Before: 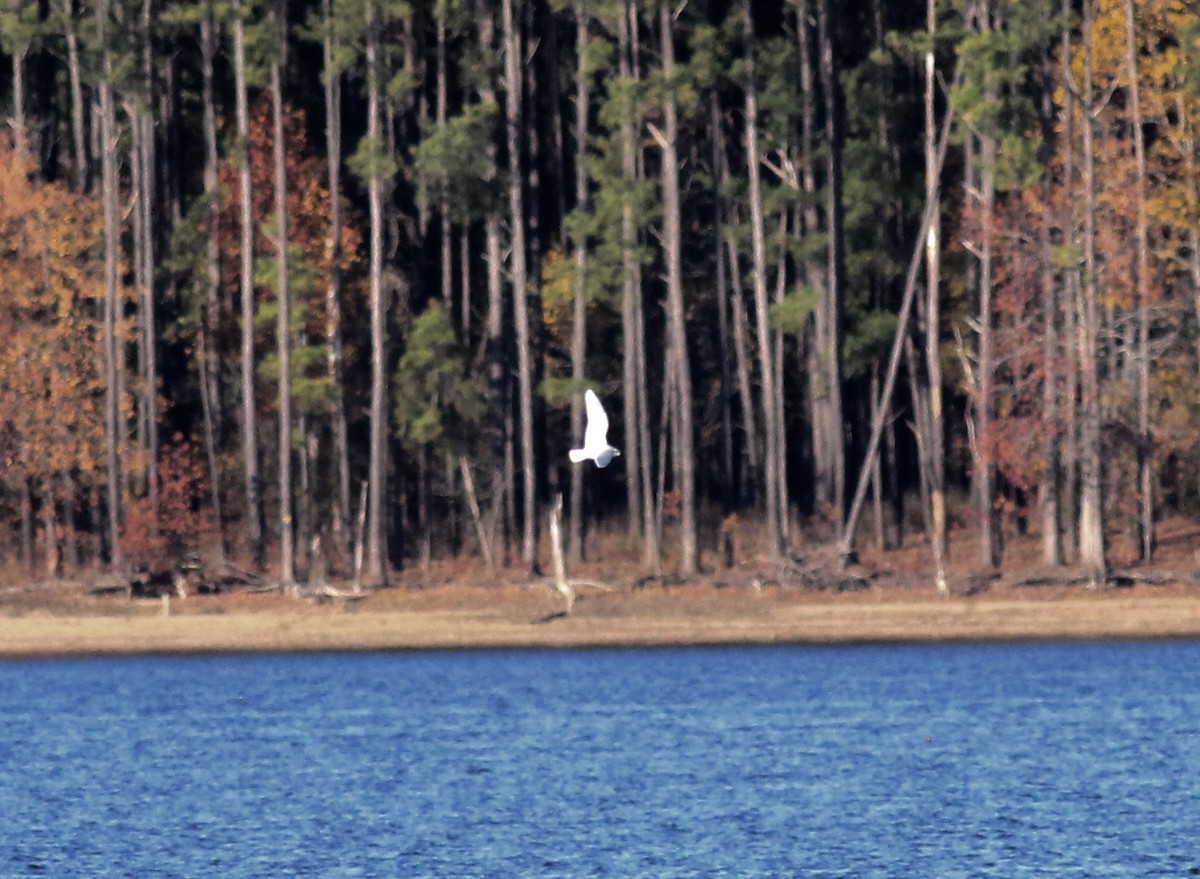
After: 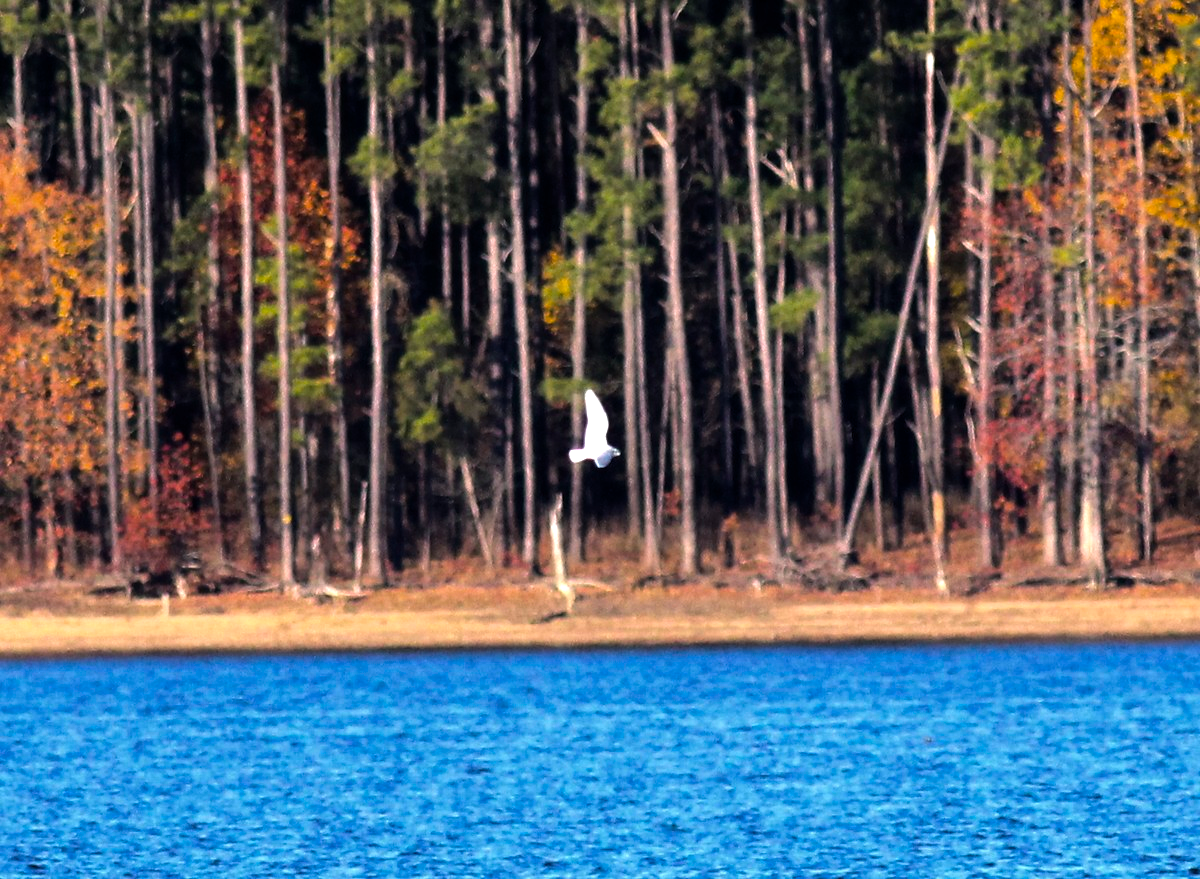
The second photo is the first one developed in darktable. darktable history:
tone equalizer: -8 EV -0.711 EV, -7 EV -0.713 EV, -6 EV -0.584 EV, -5 EV -0.364 EV, -3 EV 0.372 EV, -2 EV 0.6 EV, -1 EV 0.68 EV, +0 EV 0.774 EV, edges refinement/feathering 500, mask exposure compensation -1.57 EV, preserve details no
color balance rgb: perceptual saturation grading › global saturation 30.559%, global vibrance 20%
